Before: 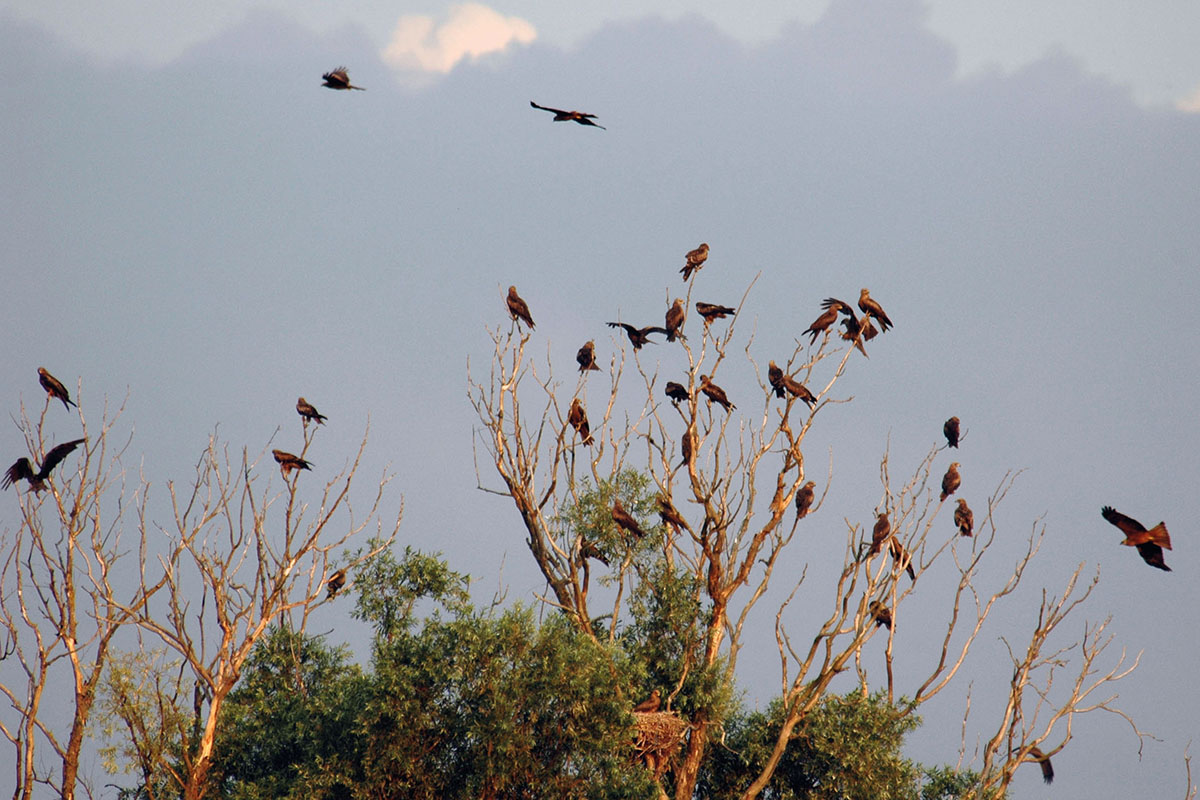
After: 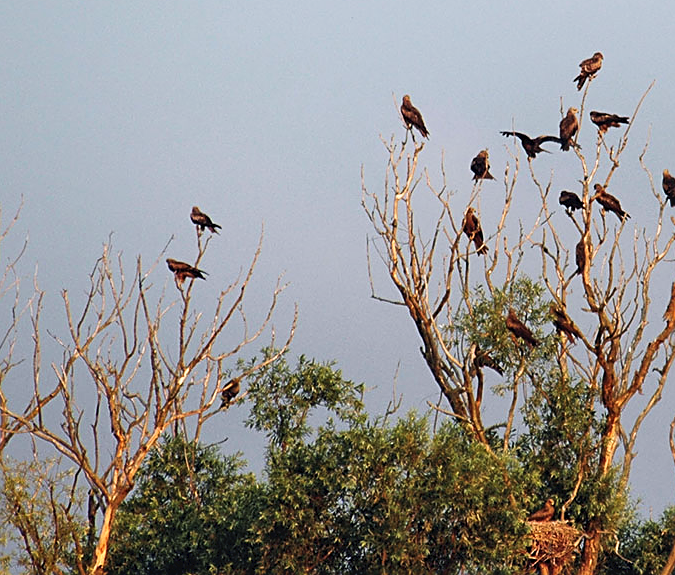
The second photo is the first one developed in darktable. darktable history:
shadows and highlights: highlights 70.14, highlights color adjustment 53.6%, soften with gaussian
sharpen: on, module defaults
tone curve: curves: ch0 [(0, 0) (0.003, 0.038) (0.011, 0.035) (0.025, 0.03) (0.044, 0.044) (0.069, 0.062) (0.1, 0.087) (0.136, 0.114) (0.177, 0.15) (0.224, 0.193) (0.277, 0.242) (0.335, 0.299) (0.399, 0.361) (0.468, 0.437) (0.543, 0.521) (0.623, 0.614) (0.709, 0.717) (0.801, 0.817) (0.898, 0.913) (1, 1)], preserve colors none
crop: left 8.913%, top 23.946%, right 34.757%, bottom 4.127%
